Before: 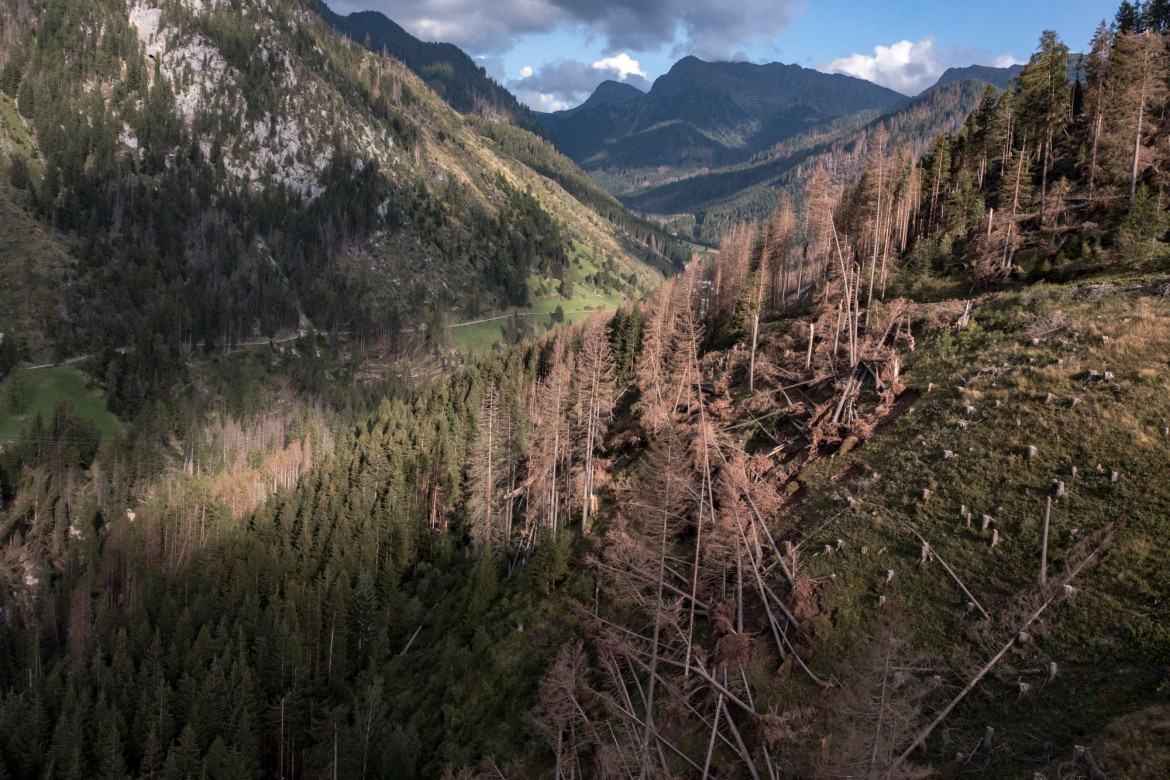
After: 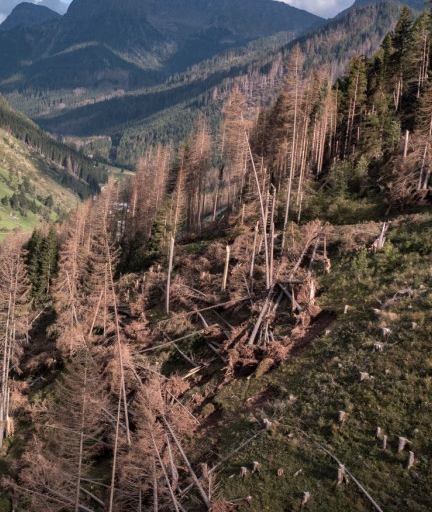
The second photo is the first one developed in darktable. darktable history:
bloom: size 16%, threshold 98%, strength 20%
crop and rotate: left 49.936%, top 10.094%, right 13.136%, bottom 24.256%
white balance: emerald 1
